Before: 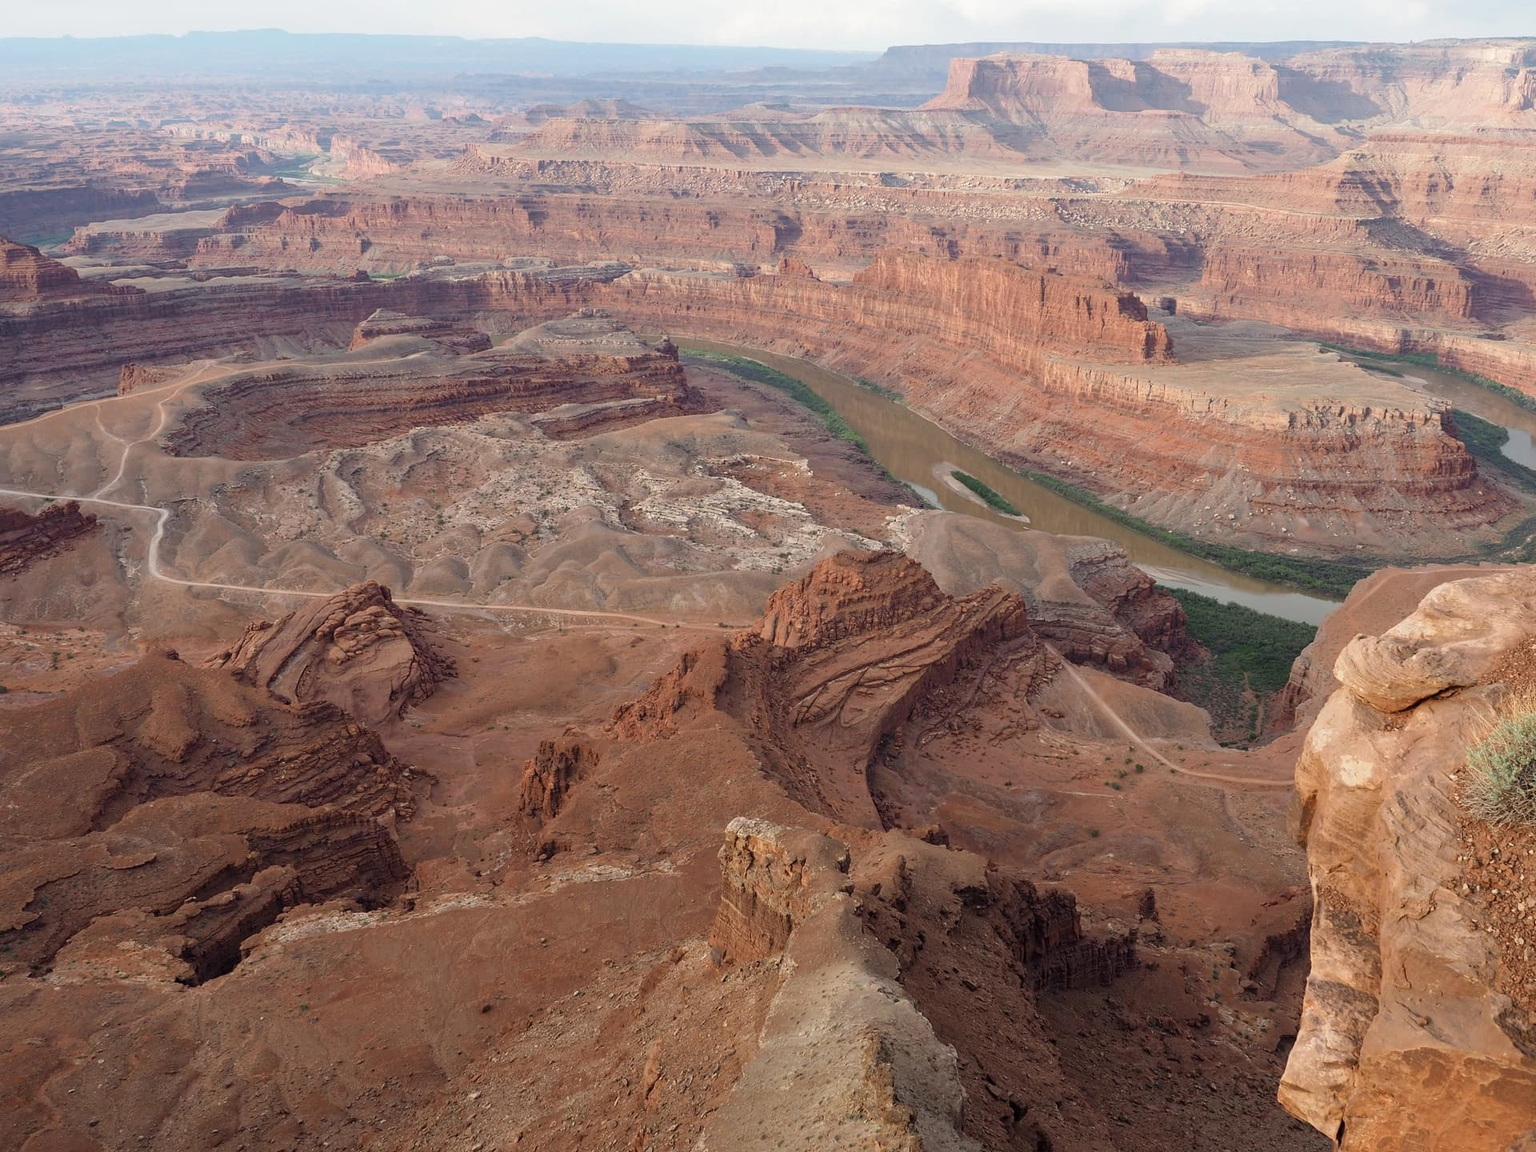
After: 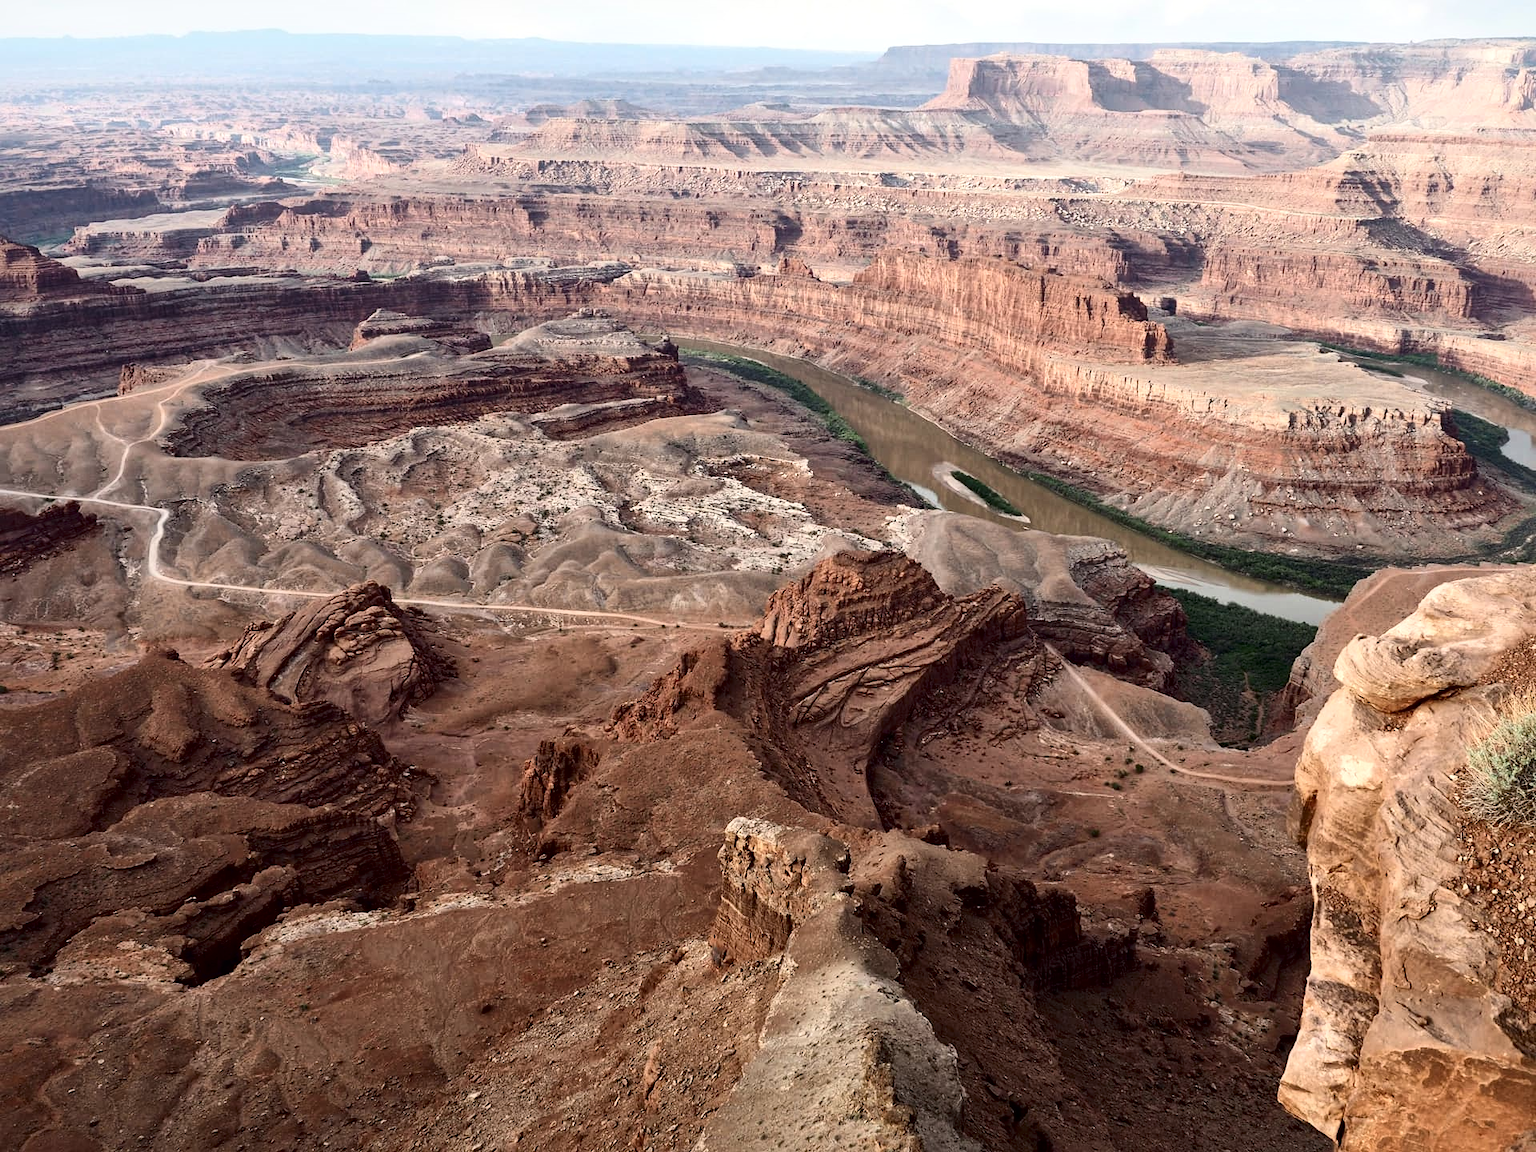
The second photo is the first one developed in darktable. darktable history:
contrast brightness saturation: contrast 0.28
local contrast: mode bilateral grid, contrast 25, coarseness 60, detail 151%, midtone range 0.2
